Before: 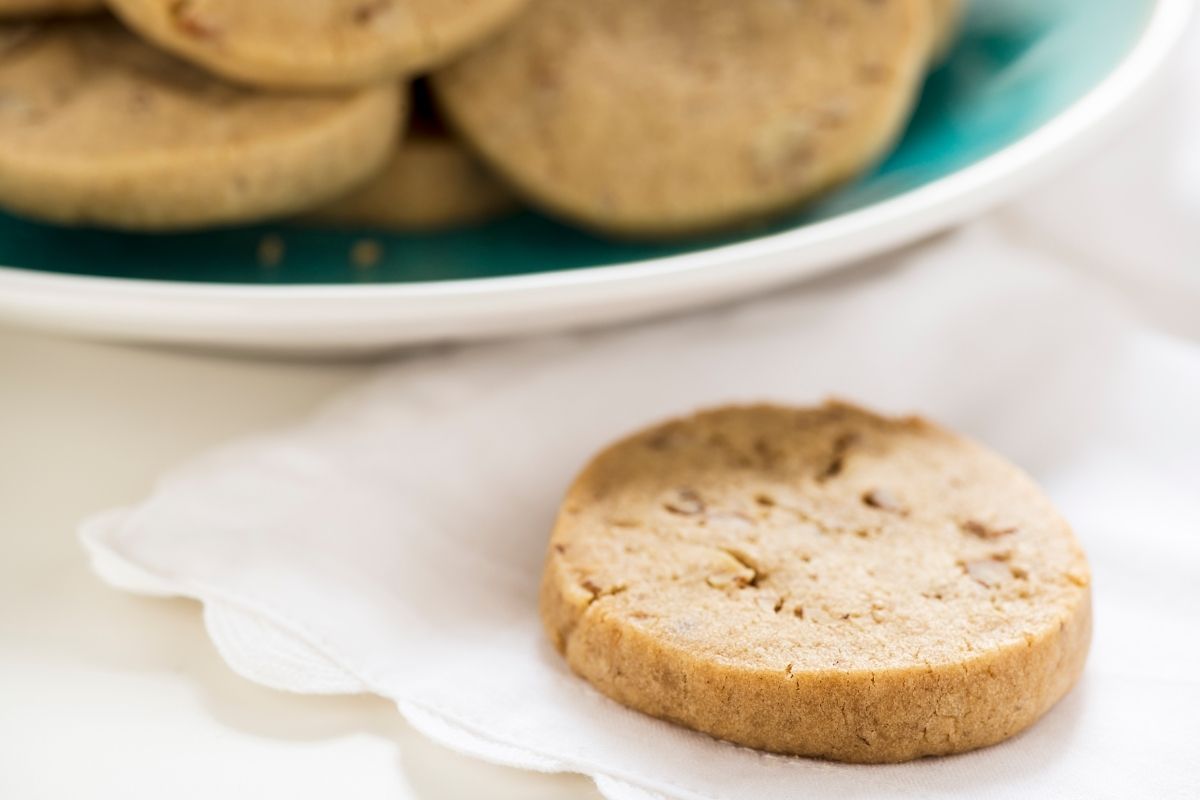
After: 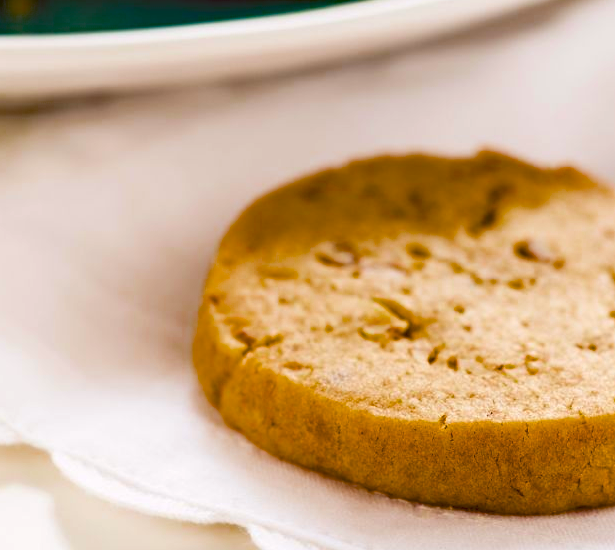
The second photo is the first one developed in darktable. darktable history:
crop and rotate: left 28.86%, top 31.177%, right 19.853%
haze removal: strength 0.304, distance 0.248, compatibility mode true, adaptive false
color balance rgb: shadows lift › chroma 7.187%, shadows lift › hue 244.31°, global offset › luminance -0.192%, global offset › chroma 0.265%, perceptual saturation grading › global saturation 36.742%, saturation formula JzAzBz (2021)
